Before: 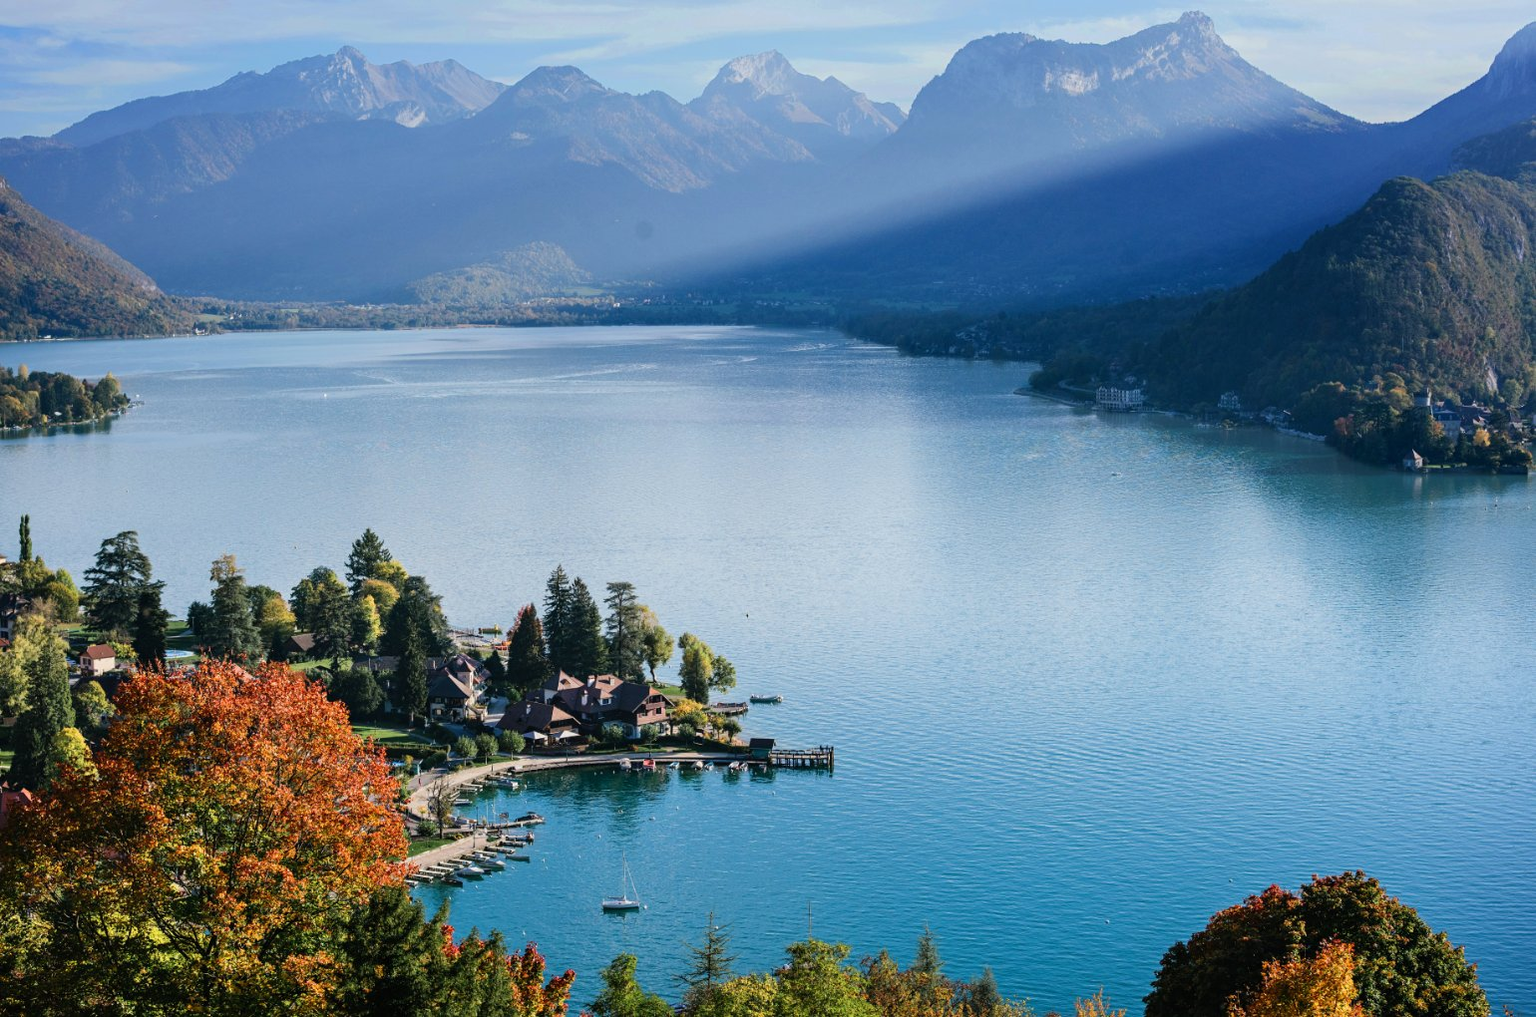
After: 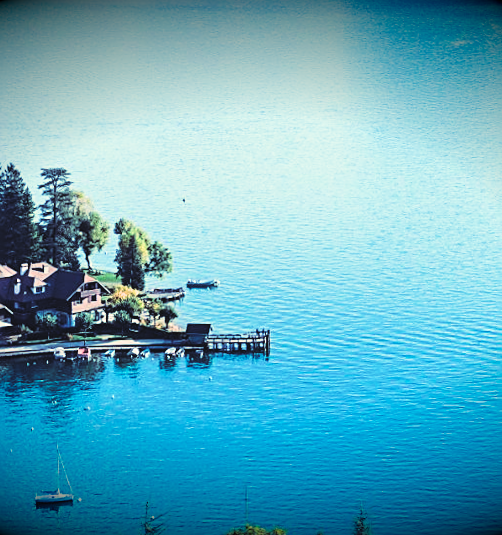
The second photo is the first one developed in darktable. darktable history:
exposure: black level correction 0, exposure 1 EV, compensate exposure bias true, compensate highlight preservation false
sharpen: on, module defaults
vignetting: fall-off start 98.29%, fall-off radius 100%, brightness -1, saturation 0.5, width/height ratio 1.428
crop: left 40.878%, top 39.176%, right 25.993%, bottom 3.081%
rotate and perspective: rotation -0.013°, lens shift (vertical) -0.027, lens shift (horizontal) 0.178, crop left 0.016, crop right 0.989, crop top 0.082, crop bottom 0.918
tone equalizer: -7 EV 0.13 EV, smoothing diameter 25%, edges refinement/feathering 10, preserve details guided filter
filmic rgb: black relative exposure -5 EV, hardness 2.88, contrast 1.3, highlights saturation mix -10%
rgb curve: curves: ch0 [(0, 0.186) (0.314, 0.284) (0.576, 0.466) (0.805, 0.691) (0.936, 0.886)]; ch1 [(0, 0.186) (0.314, 0.284) (0.581, 0.534) (0.771, 0.746) (0.936, 0.958)]; ch2 [(0, 0.216) (0.275, 0.39) (1, 1)], mode RGB, independent channels, compensate middle gray true, preserve colors none
